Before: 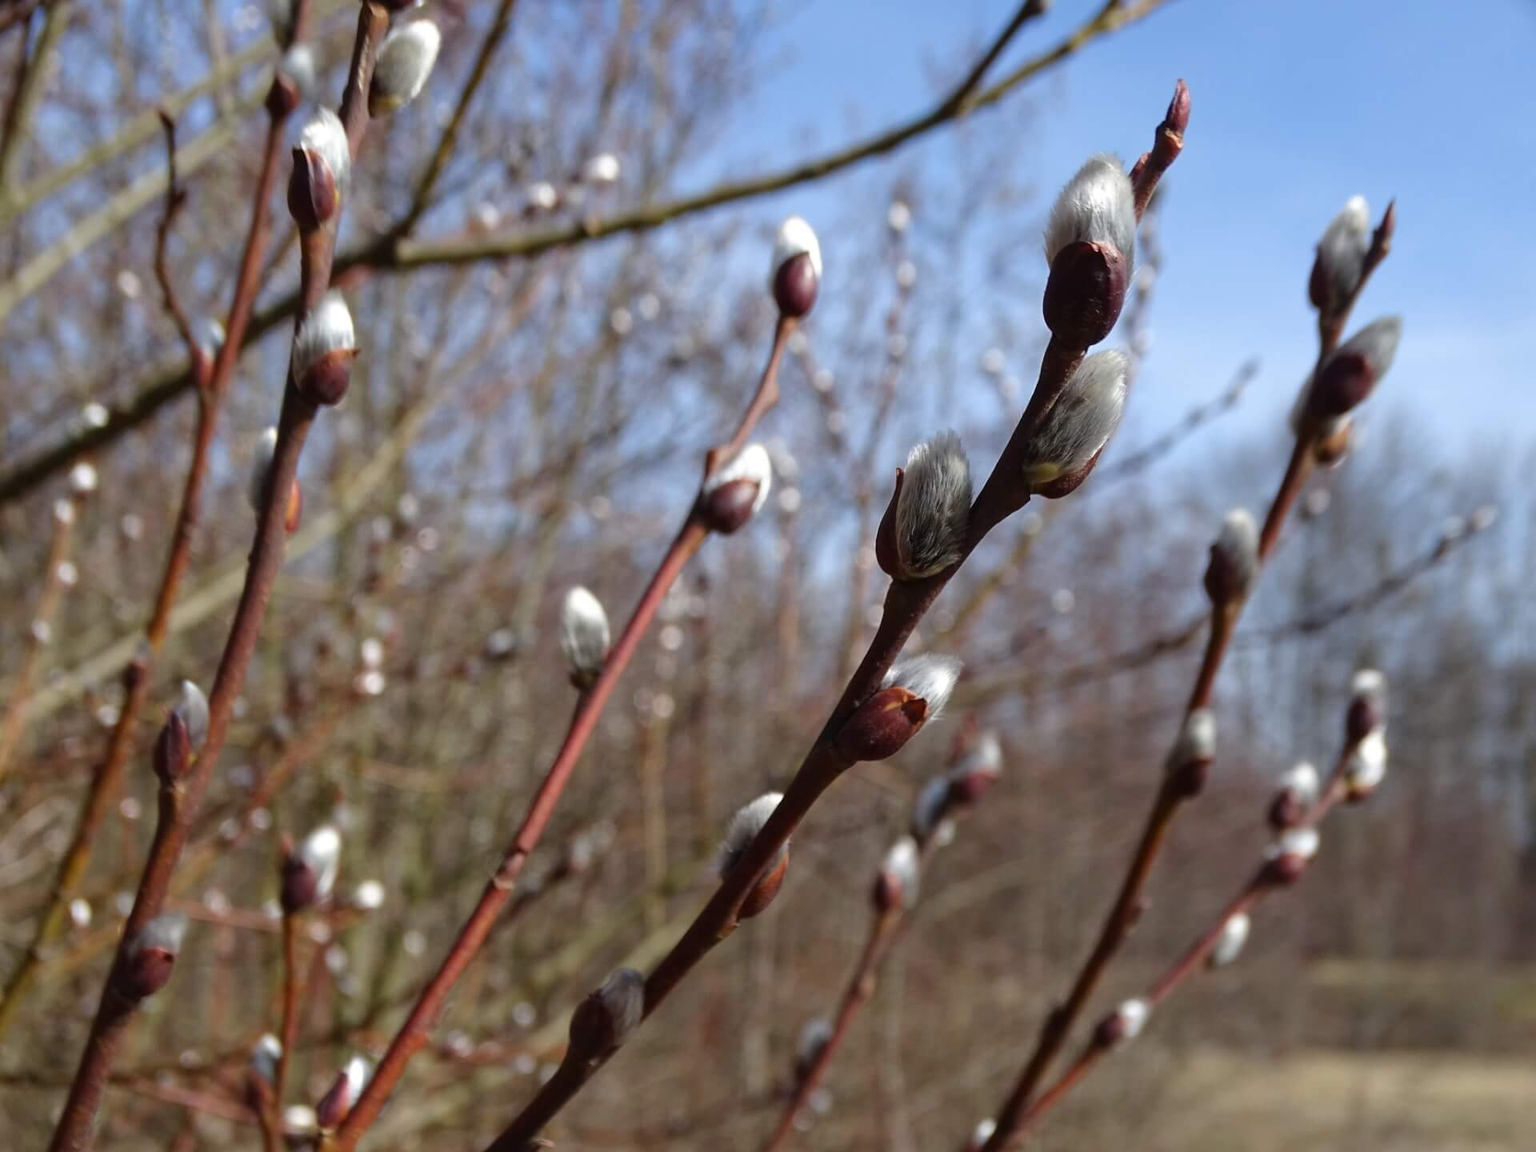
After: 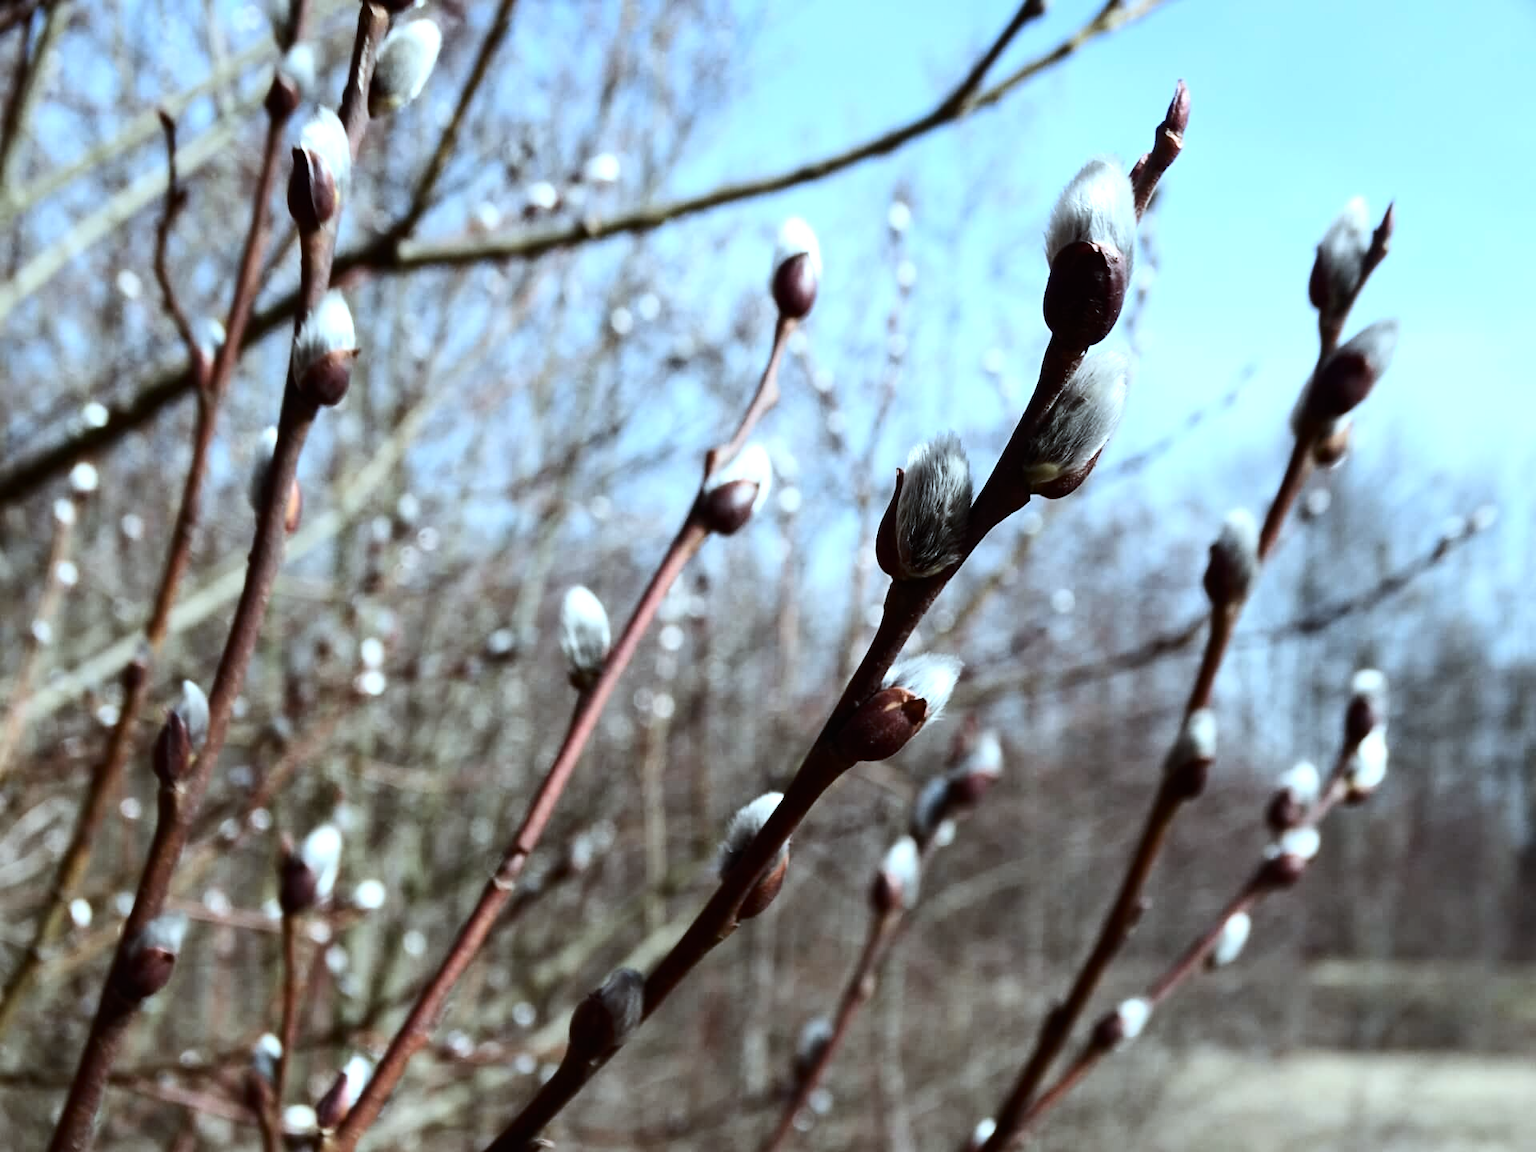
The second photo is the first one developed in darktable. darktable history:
color correction: highlights a* -12.76, highlights b* -17.88, saturation 0.702
contrast brightness saturation: contrast 0.289
tone equalizer: -8 EV -0.75 EV, -7 EV -0.71 EV, -6 EV -0.607 EV, -5 EV -0.403 EV, -3 EV 0.393 EV, -2 EV 0.6 EV, -1 EV 0.69 EV, +0 EV 0.754 EV
